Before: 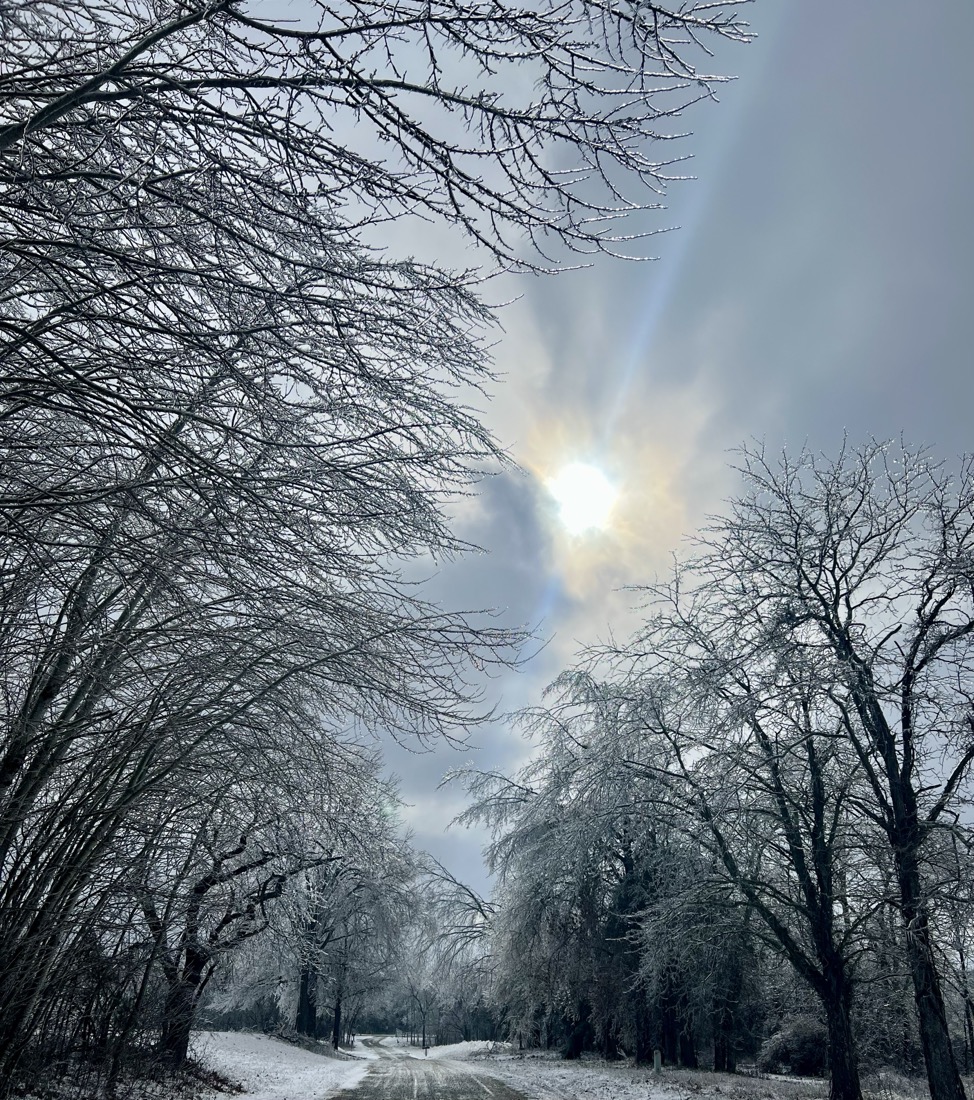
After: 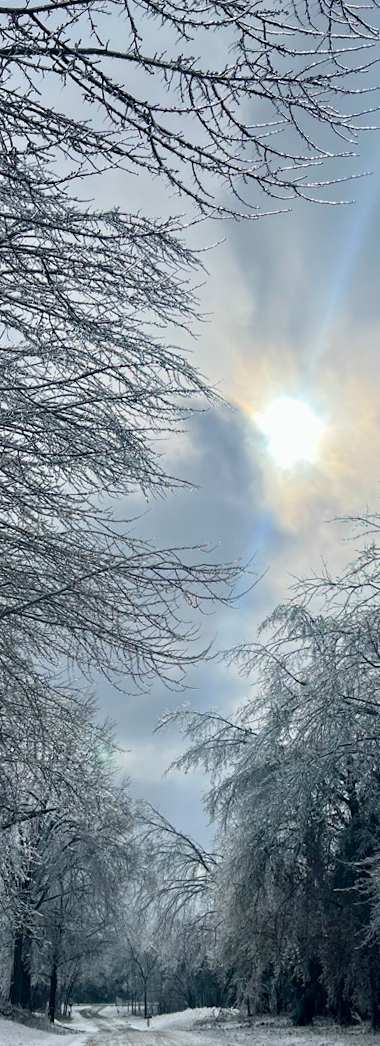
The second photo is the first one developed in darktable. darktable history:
rotate and perspective: rotation -1.68°, lens shift (vertical) -0.146, crop left 0.049, crop right 0.912, crop top 0.032, crop bottom 0.96
crop: left 28.583%, right 29.231%
